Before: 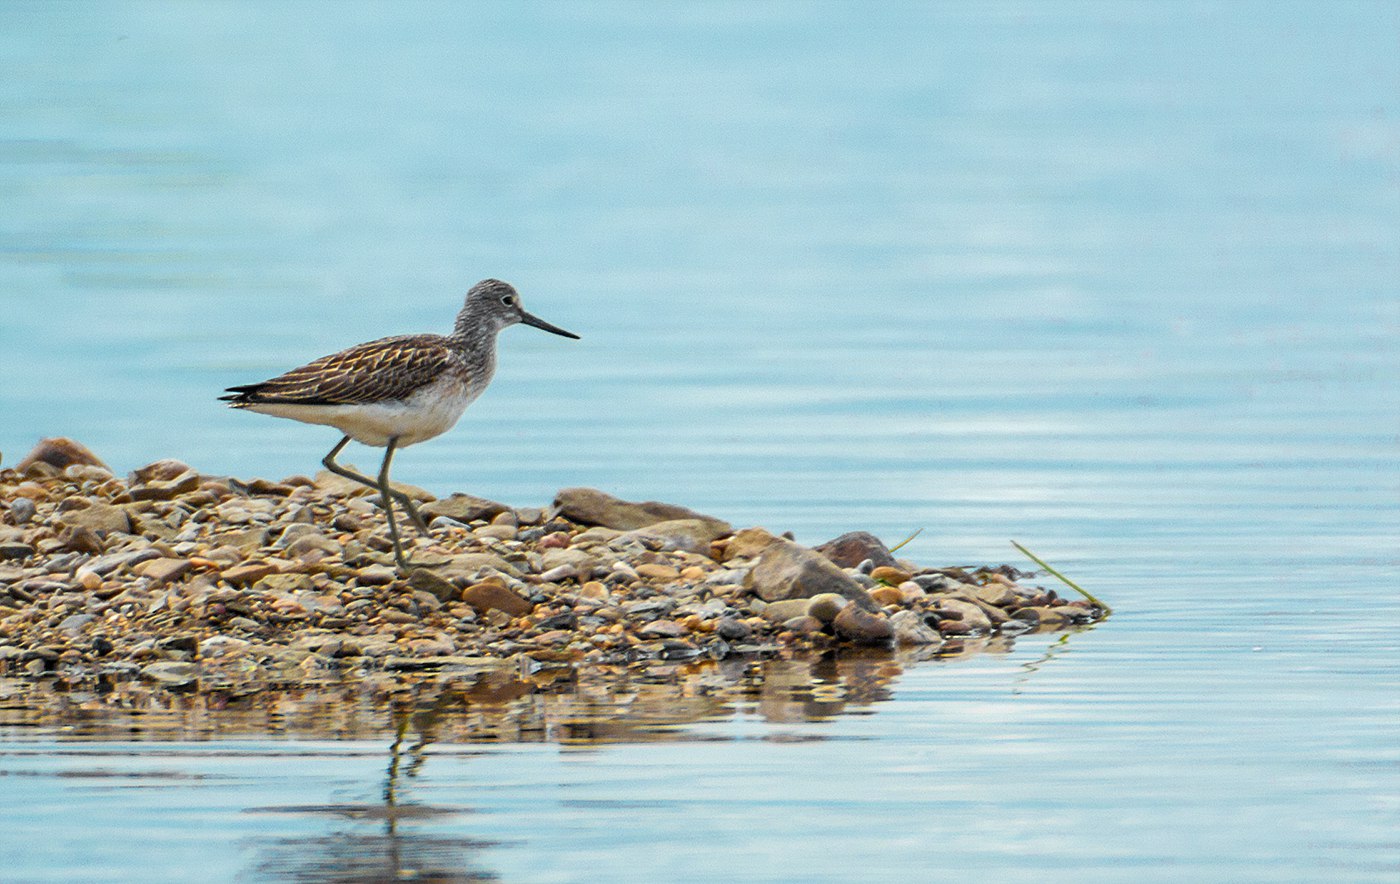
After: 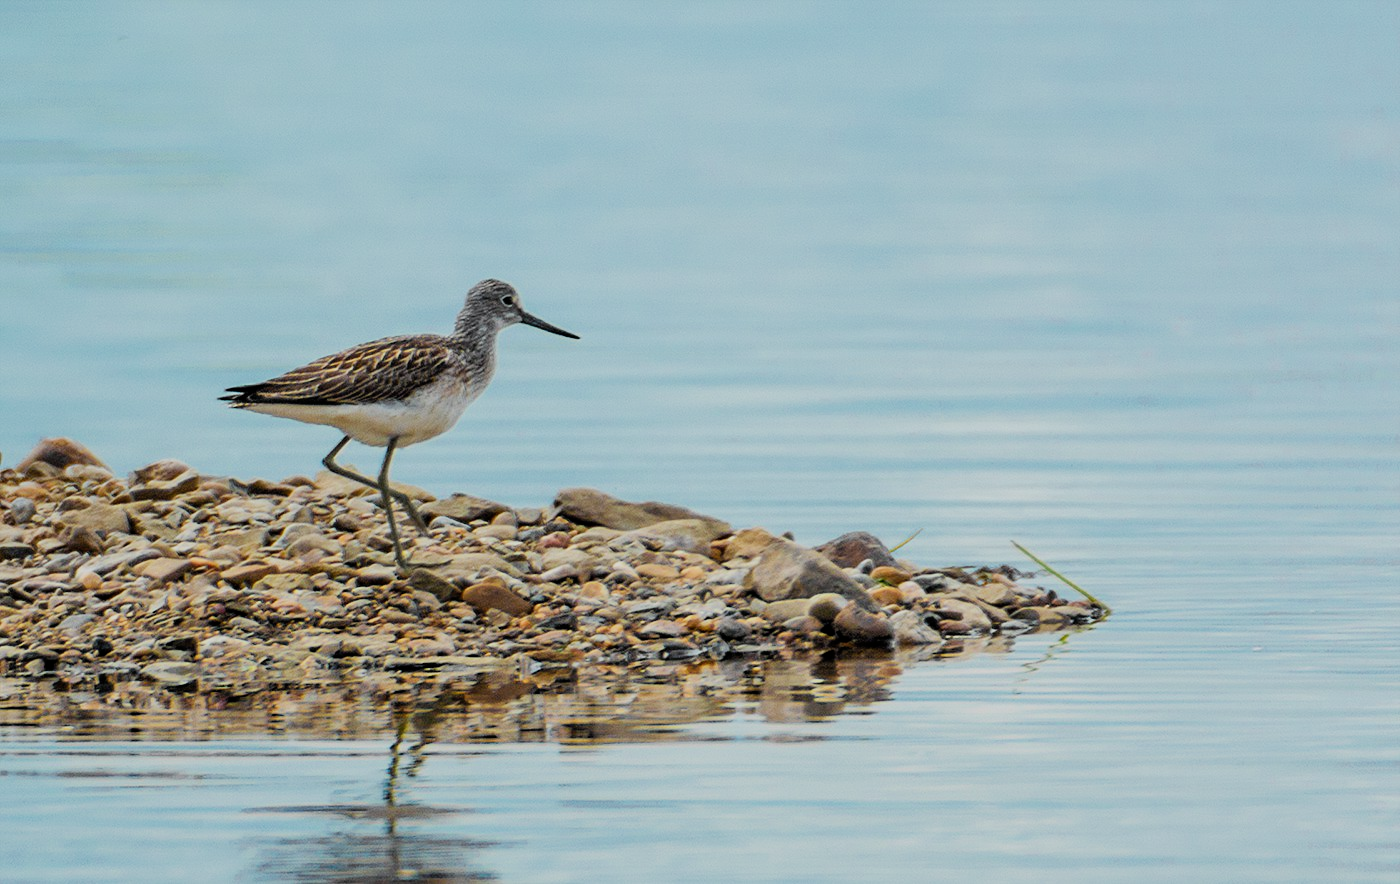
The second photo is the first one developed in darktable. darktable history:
filmic rgb: black relative exposure -7.65 EV, white relative exposure 4.56 EV, hardness 3.61, contrast 1.056
